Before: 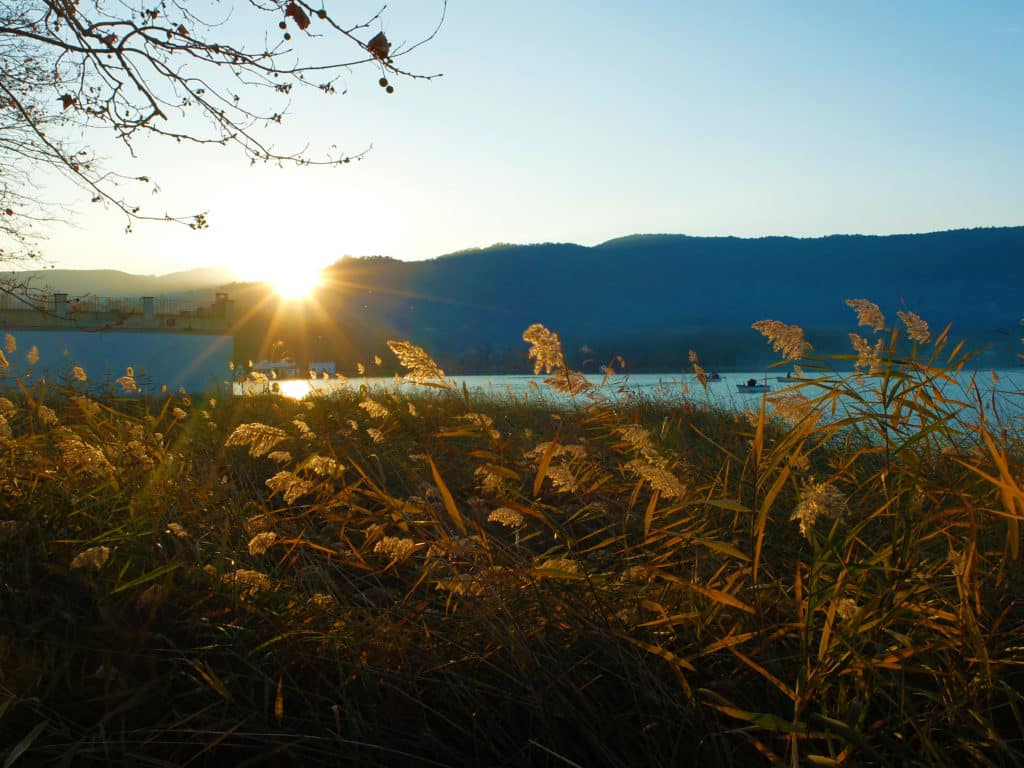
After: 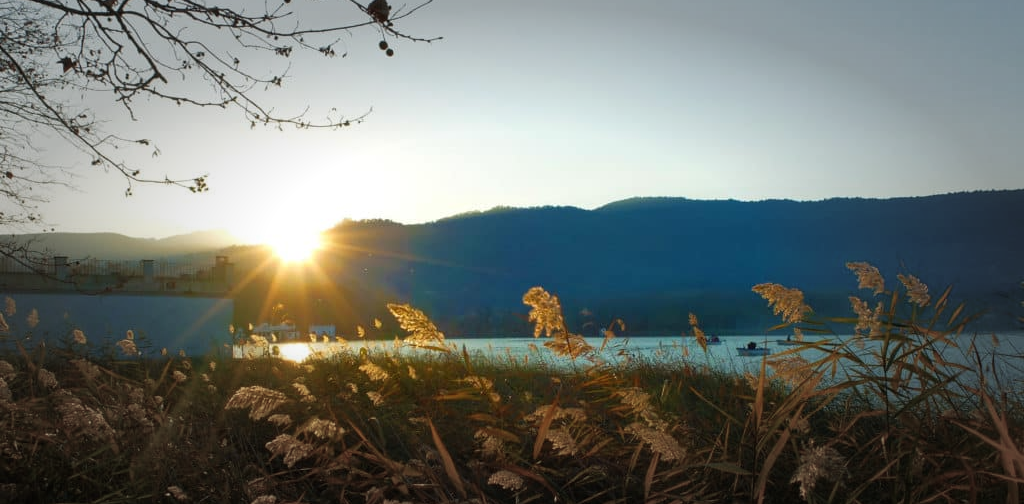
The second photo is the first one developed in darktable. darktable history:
vignetting: fall-off start 48.41%, automatic ratio true, width/height ratio 1.29, unbound false
crop and rotate: top 4.848%, bottom 29.503%
